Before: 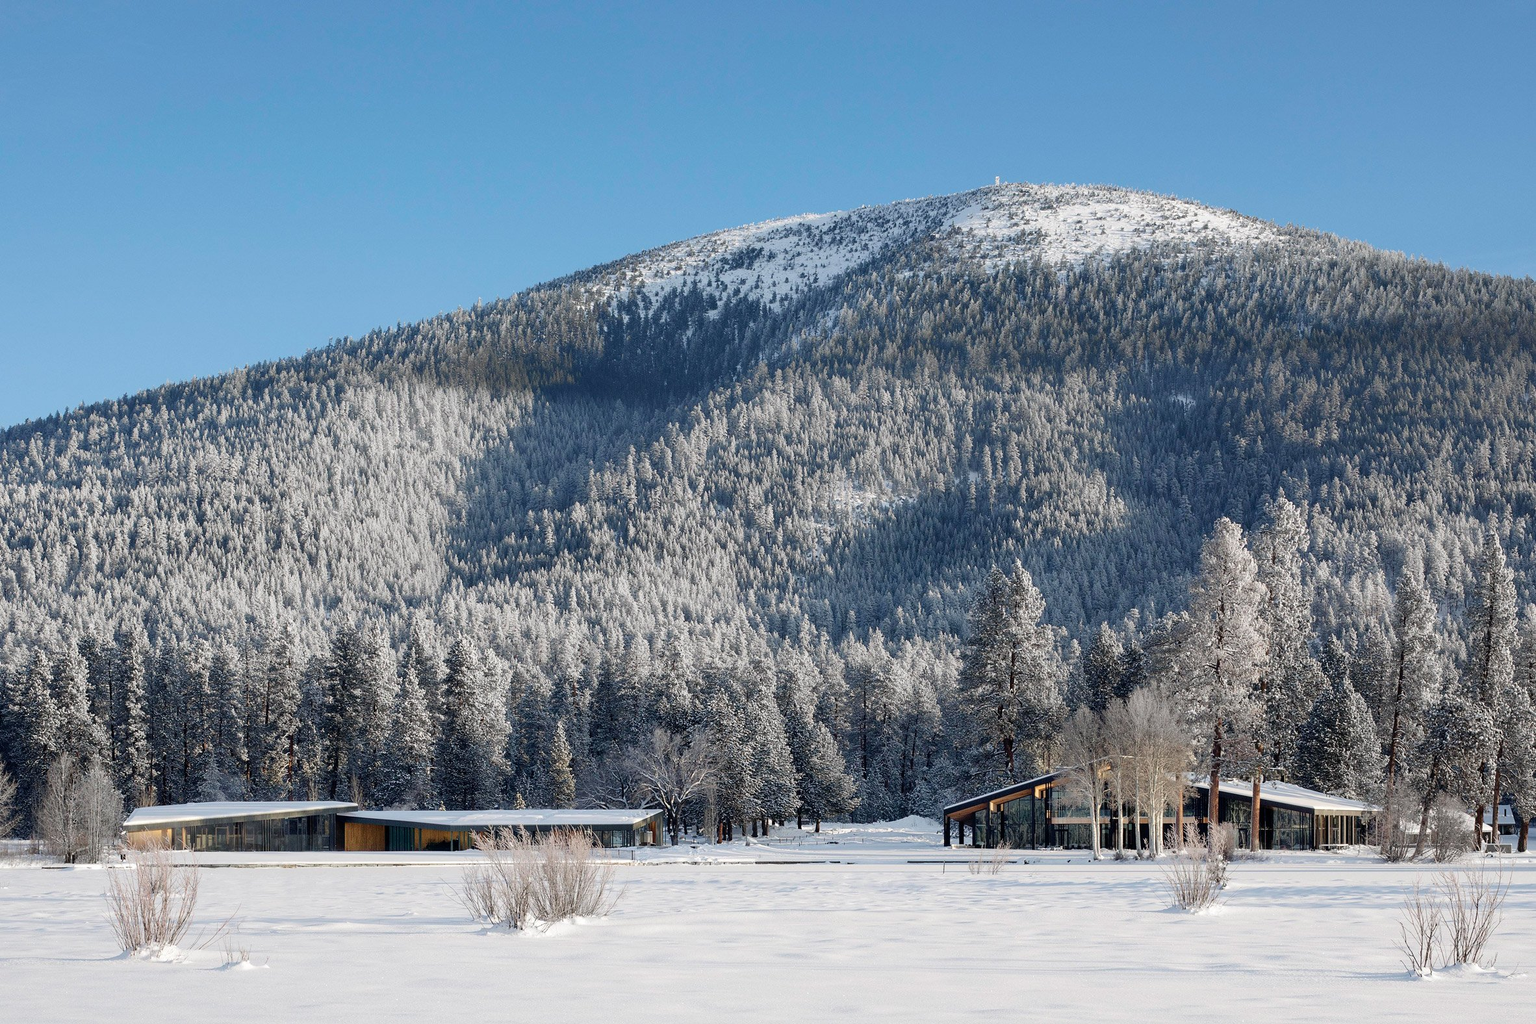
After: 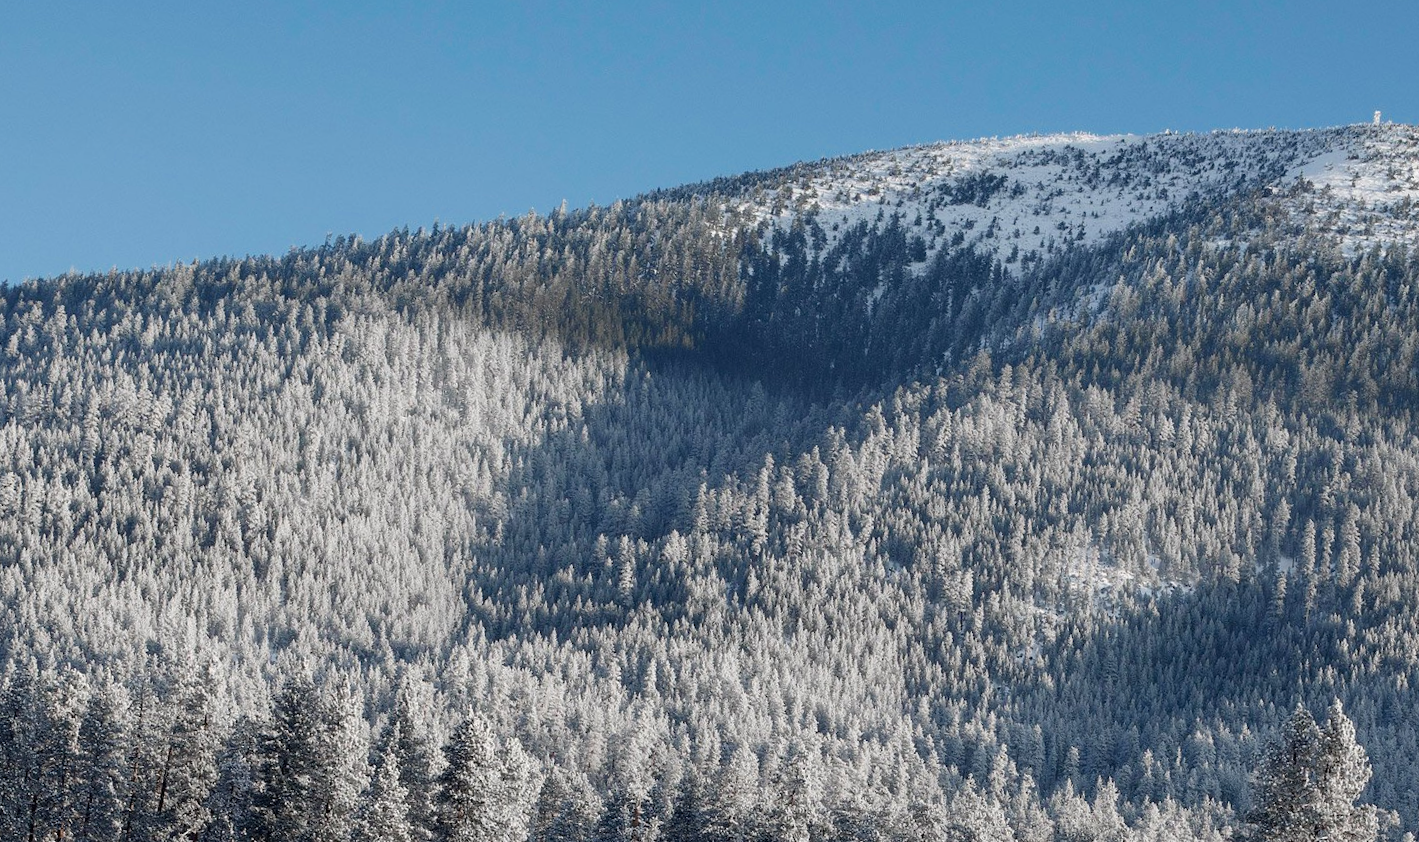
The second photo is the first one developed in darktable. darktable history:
crop and rotate: angle -6.94°, left 2.084%, top 6.758%, right 27.45%, bottom 30.456%
color zones: curves: ch0 [(0, 0.444) (0.143, 0.442) (0.286, 0.441) (0.429, 0.441) (0.571, 0.441) (0.714, 0.441) (0.857, 0.442) (1, 0.444)], mix 41.83%
